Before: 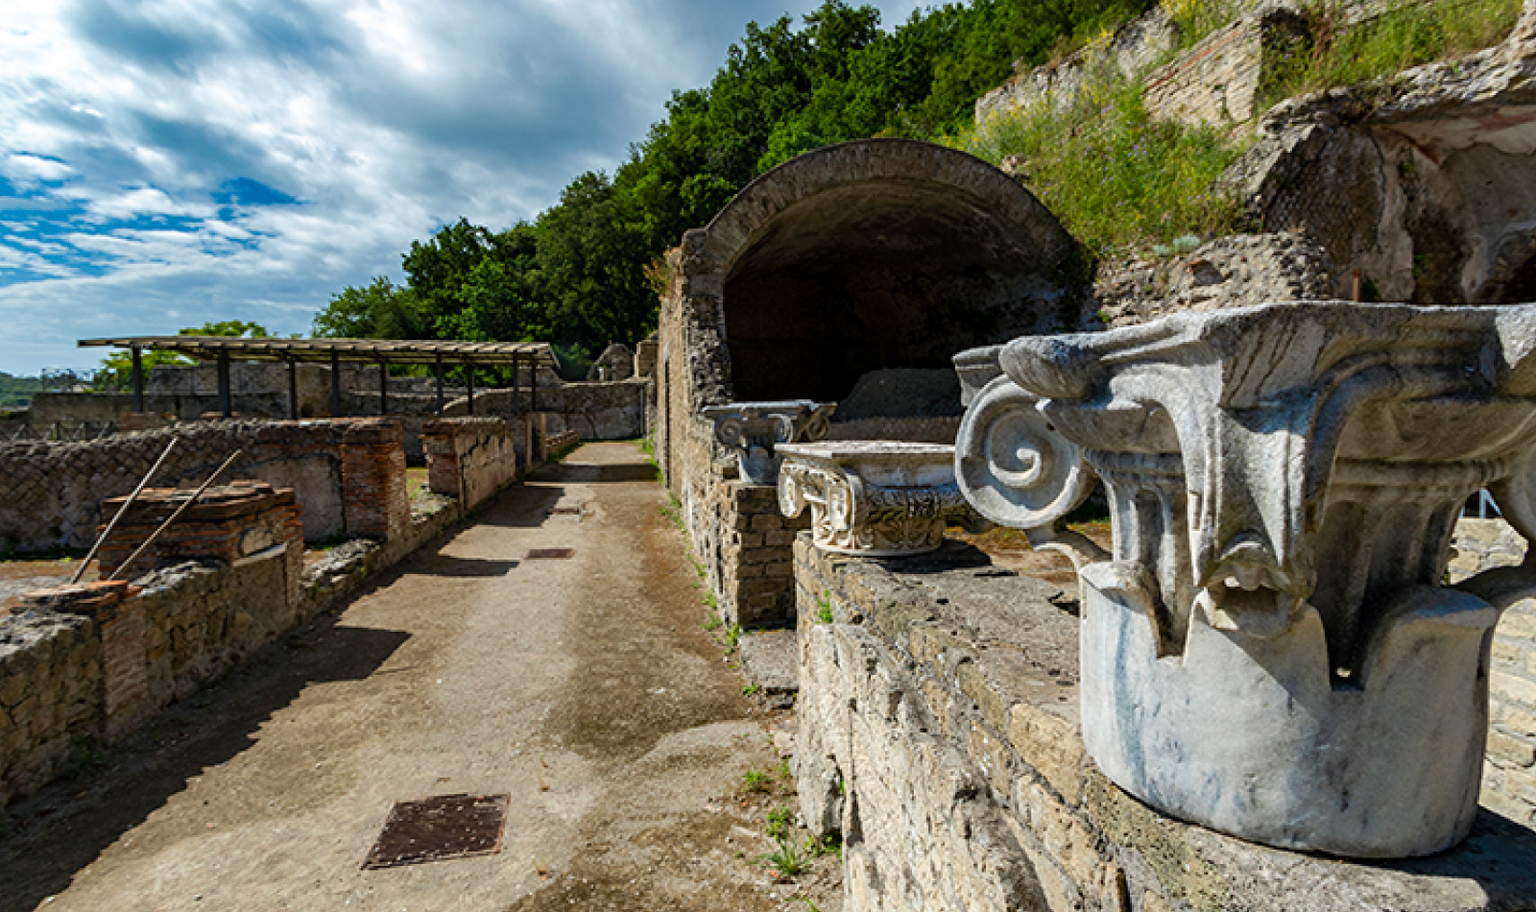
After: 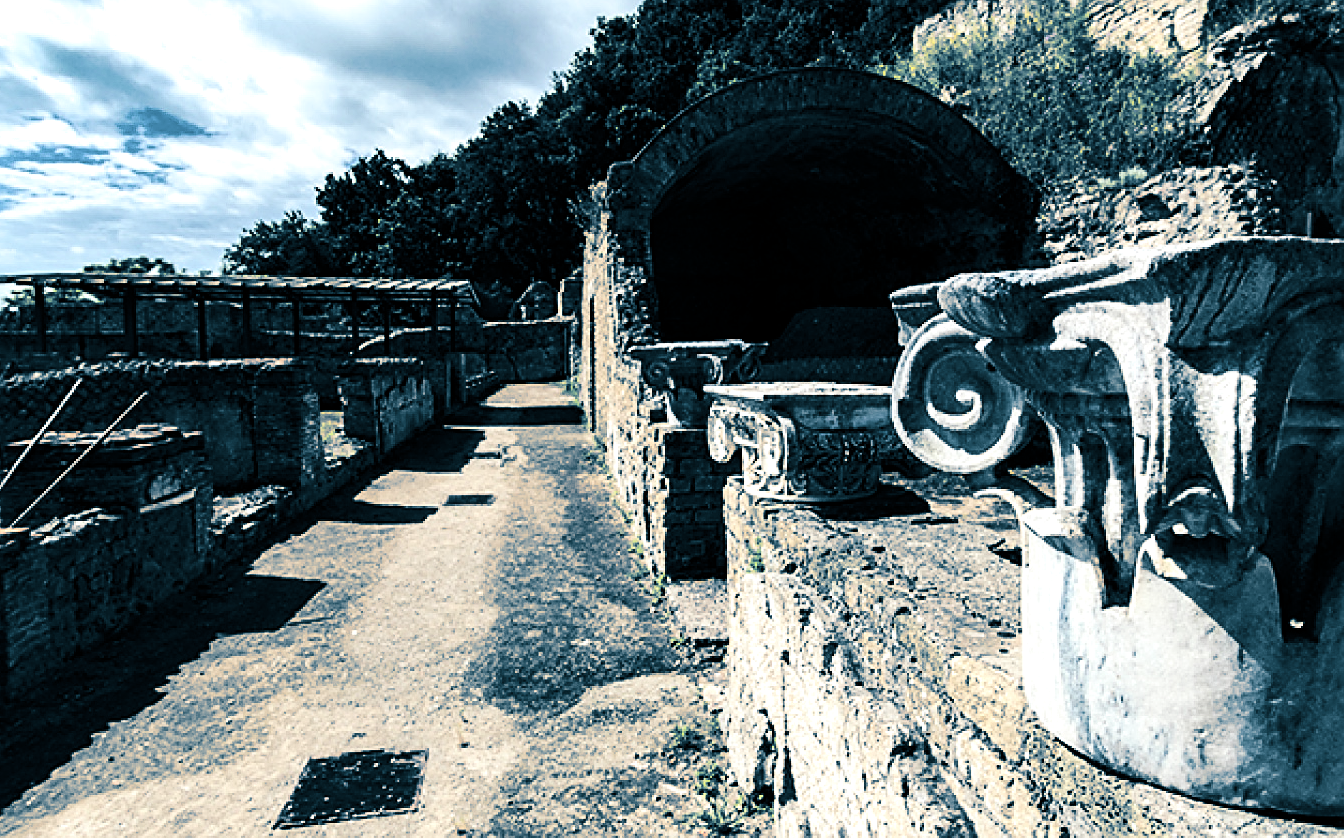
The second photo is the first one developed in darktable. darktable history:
contrast brightness saturation: contrast 0.25, saturation -0.31
crop: left 6.446%, top 8.188%, right 9.538%, bottom 3.548%
sharpen: on, module defaults
split-toning: shadows › hue 212.4°, balance -70
tone equalizer: -8 EV -0.75 EV, -7 EV -0.7 EV, -6 EV -0.6 EV, -5 EV -0.4 EV, -3 EV 0.4 EV, -2 EV 0.6 EV, -1 EV 0.7 EV, +0 EV 0.75 EV, edges refinement/feathering 500, mask exposure compensation -1.57 EV, preserve details no
